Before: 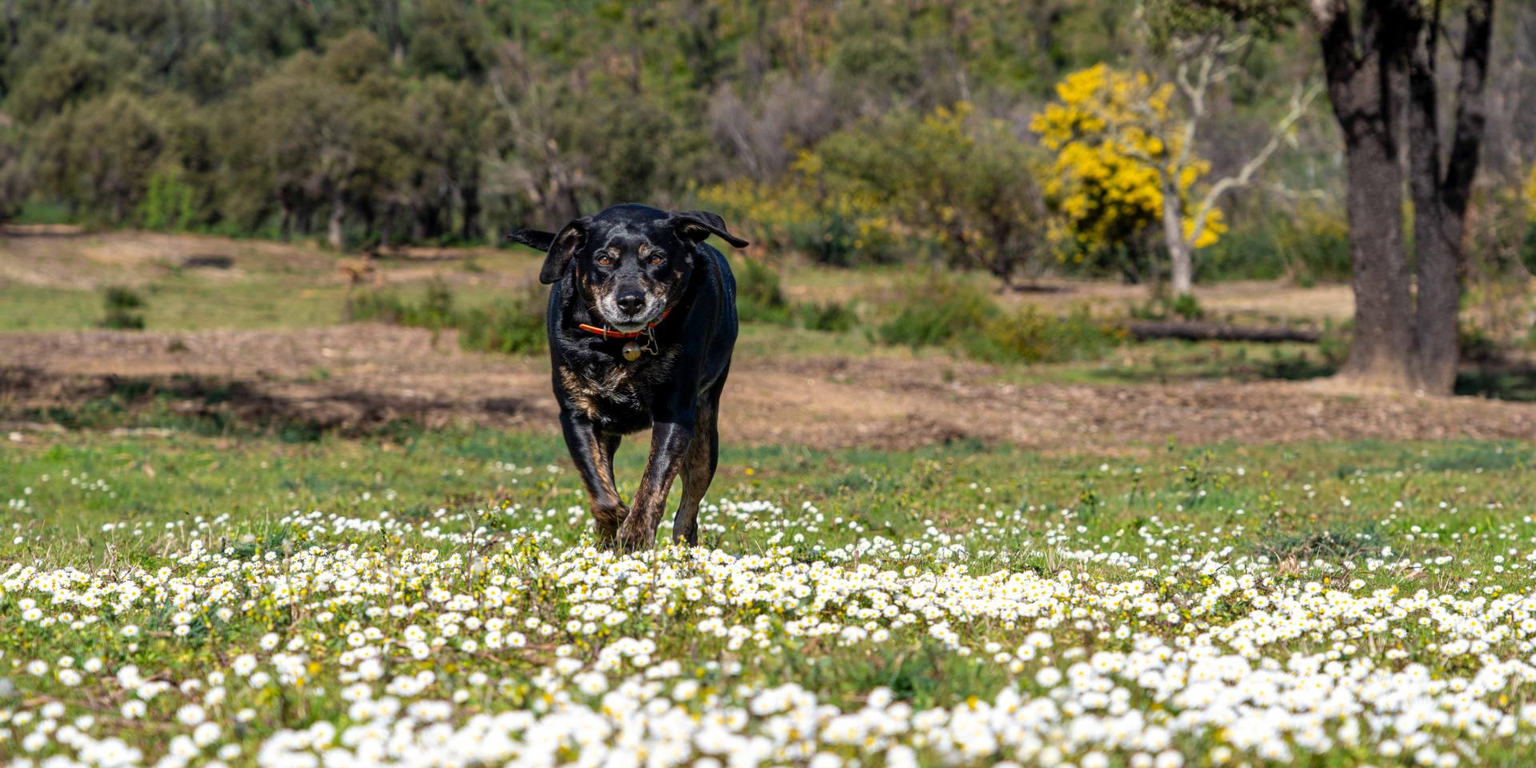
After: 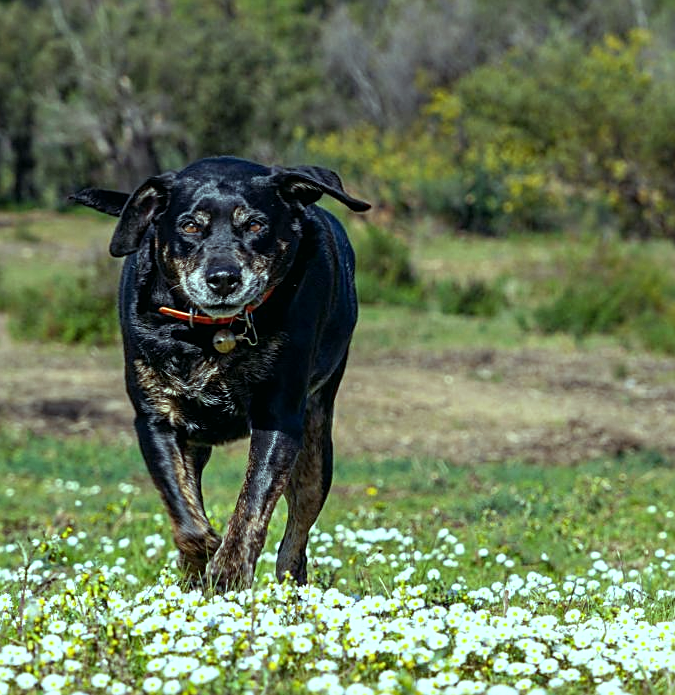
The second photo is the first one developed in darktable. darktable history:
sharpen: on, module defaults
color balance: mode lift, gamma, gain (sRGB), lift [0.997, 0.979, 1.021, 1.011], gamma [1, 1.084, 0.916, 0.998], gain [1, 0.87, 1.13, 1.101], contrast 4.55%, contrast fulcrum 38.24%, output saturation 104.09%
crop and rotate: left 29.476%, top 10.214%, right 35.32%, bottom 17.333%
